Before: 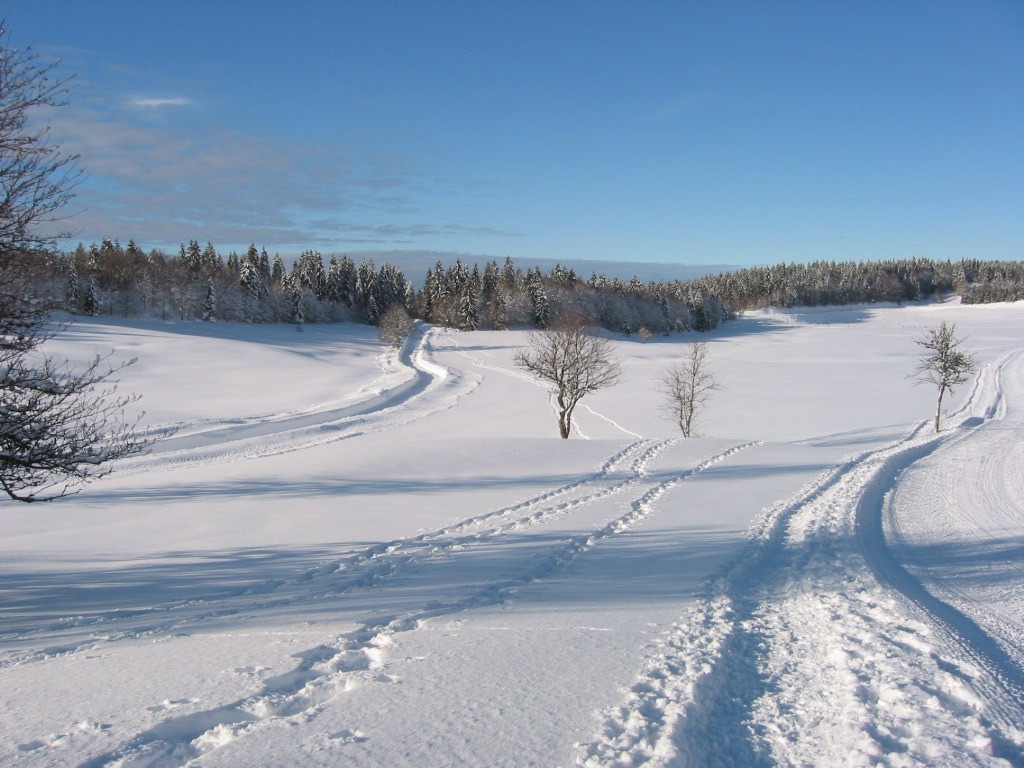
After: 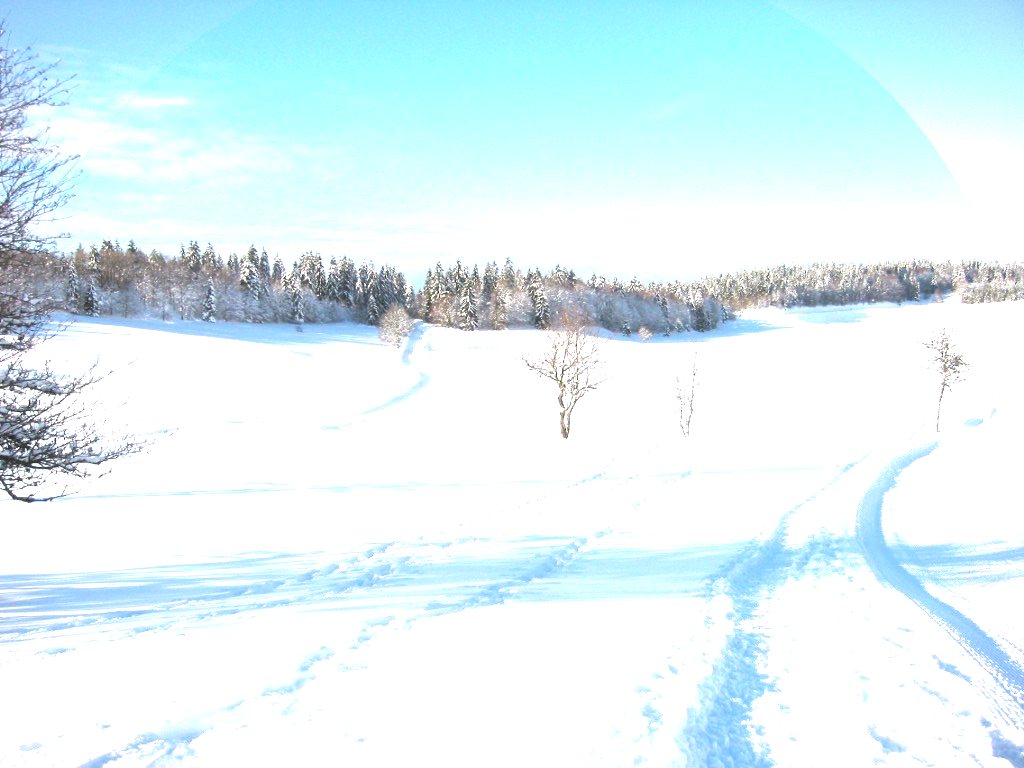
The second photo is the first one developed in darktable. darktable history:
vignetting: fall-off start 97.37%, fall-off radius 78.68%, width/height ratio 1.107, unbound false
exposure: black level correction 0, exposure 2.166 EV, compensate exposure bias true, compensate highlight preservation false
